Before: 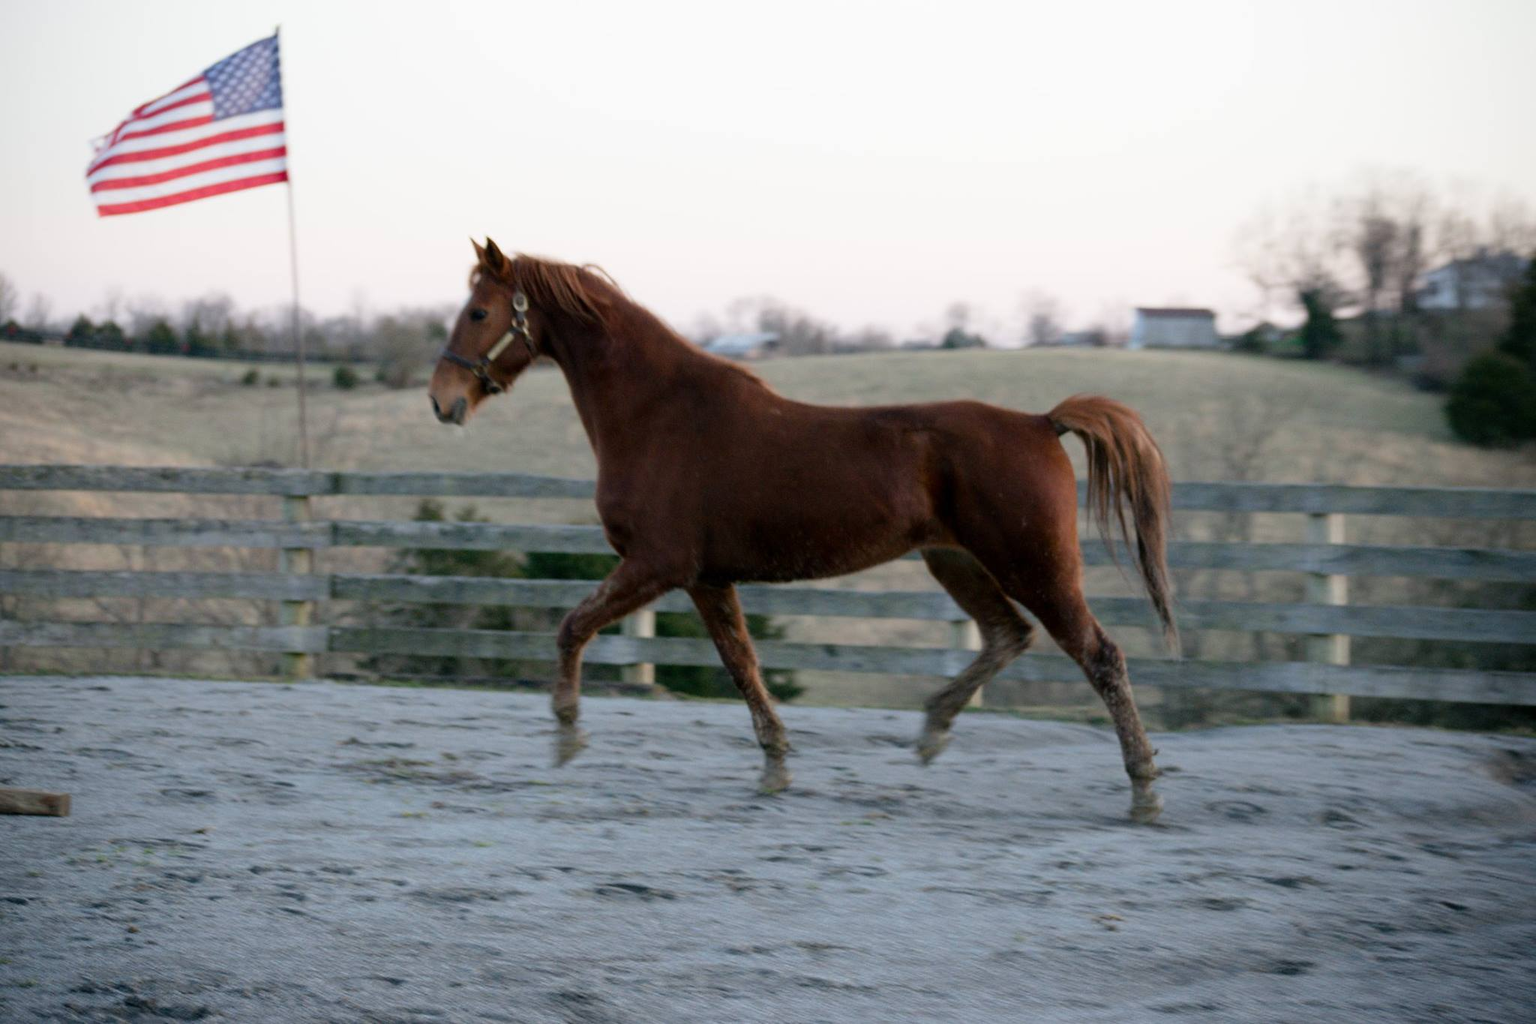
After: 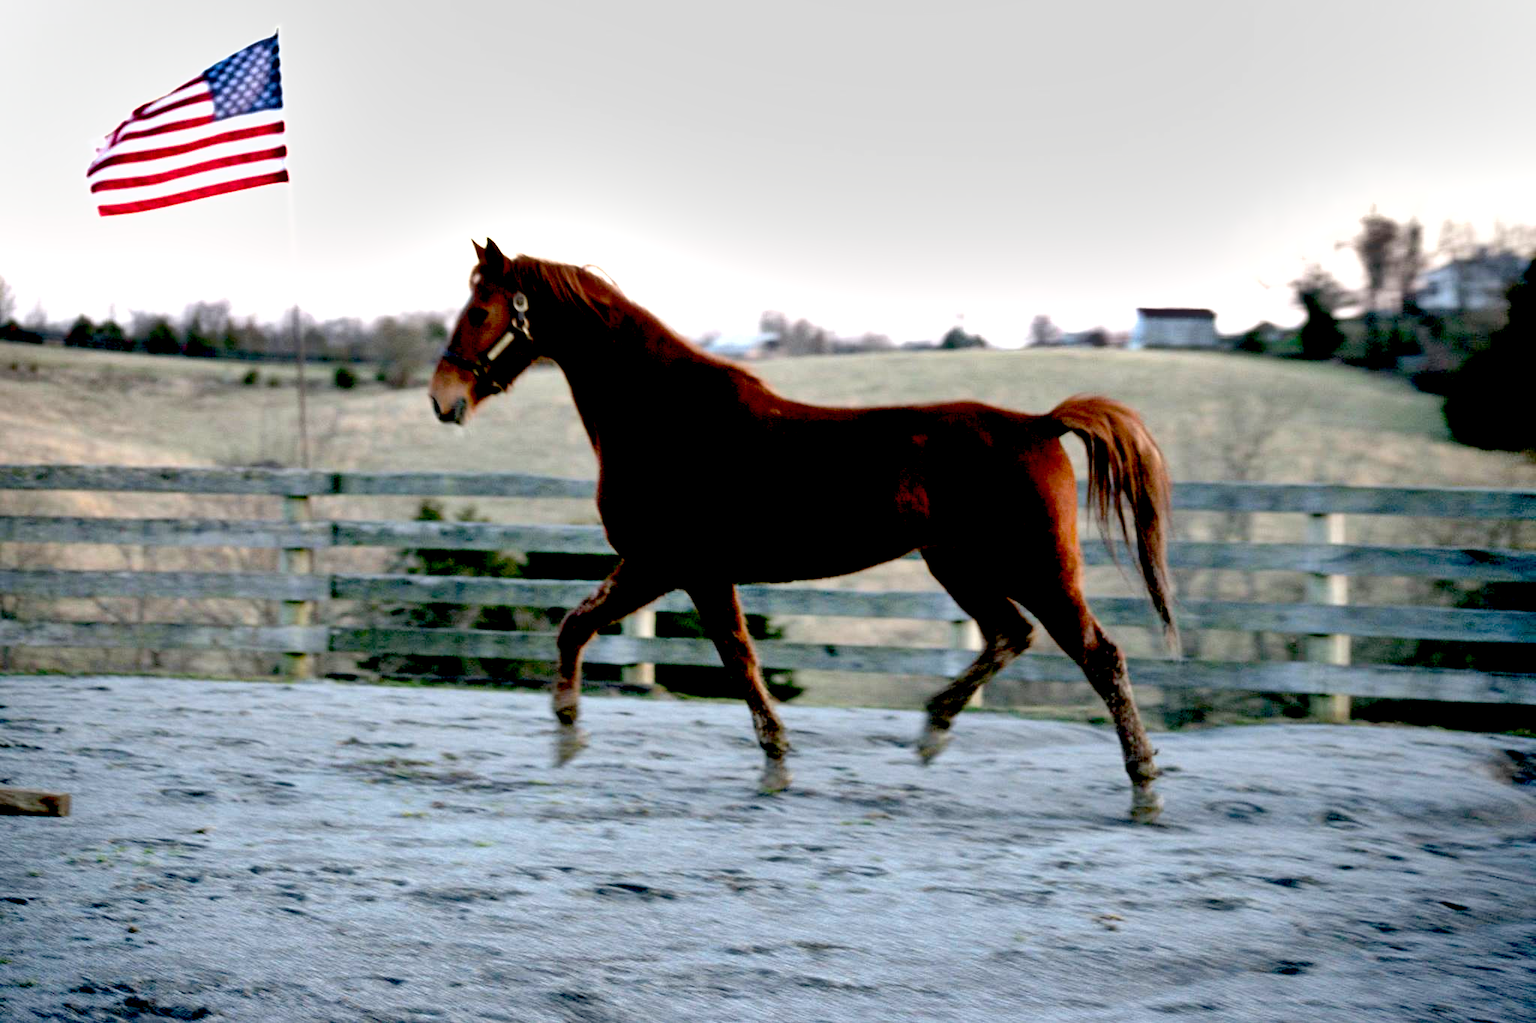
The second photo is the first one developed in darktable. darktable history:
shadows and highlights: low approximation 0.01, soften with gaussian
color calibration: illuminant same as pipeline (D50), adaptation none (bypass), x 0.333, y 0.335, temperature 5017.19 K
exposure: black level correction 0.037, exposure 0.905 EV, compensate exposure bias true, compensate highlight preservation false
